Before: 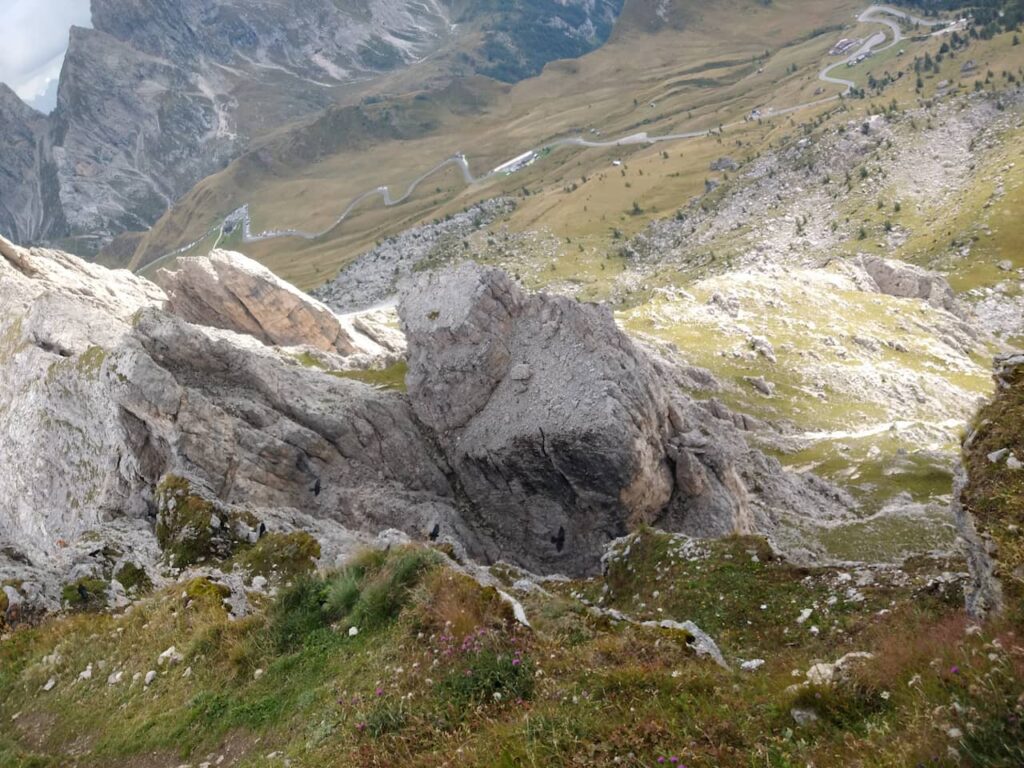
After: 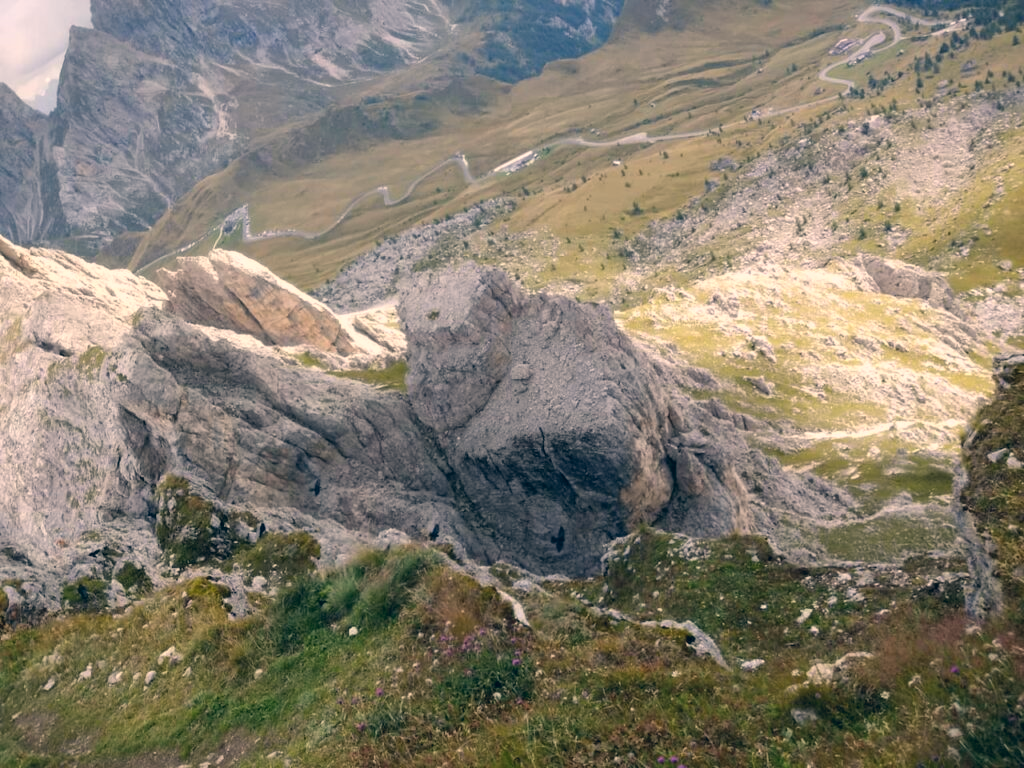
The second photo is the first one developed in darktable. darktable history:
color correction: highlights a* 10.36, highlights b* 14.22, shadows a* -9.63, shadows b* -14.99
